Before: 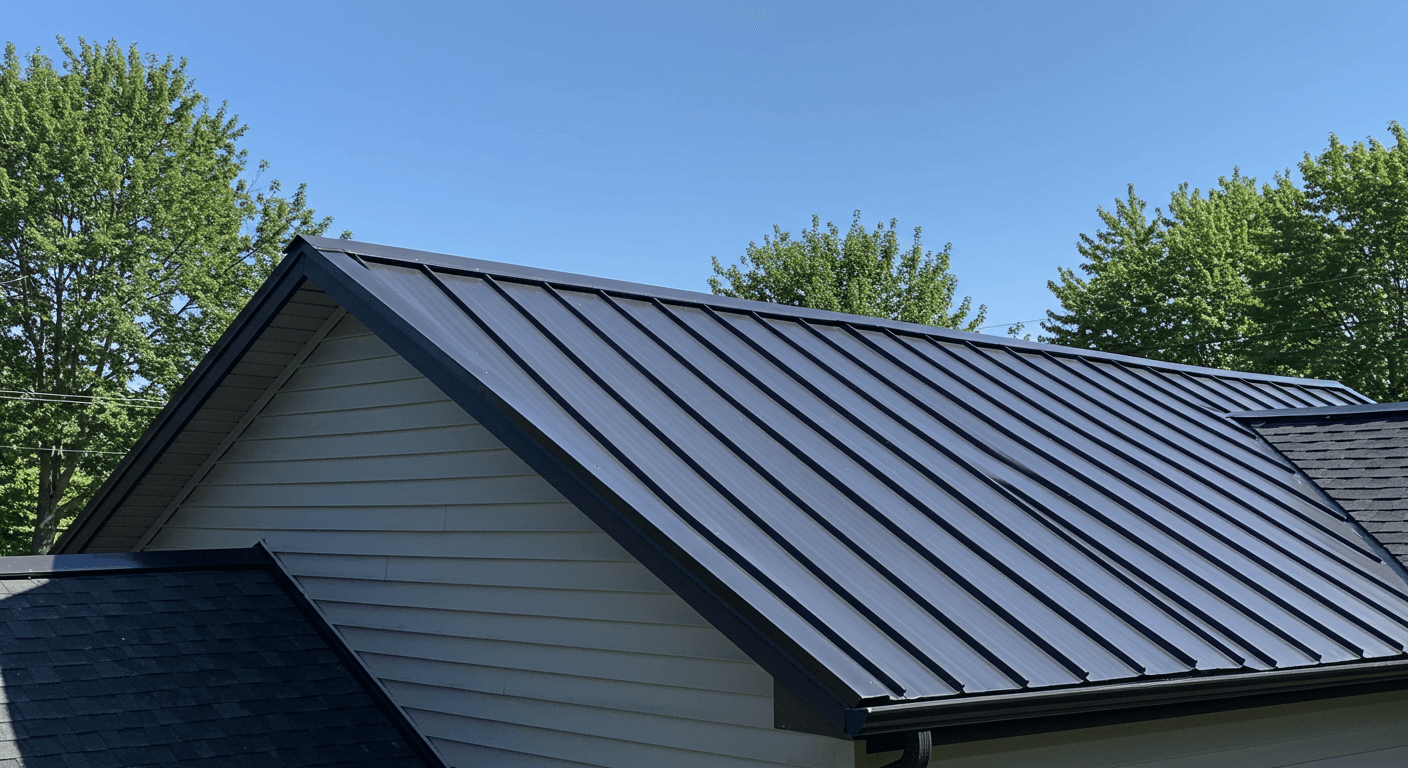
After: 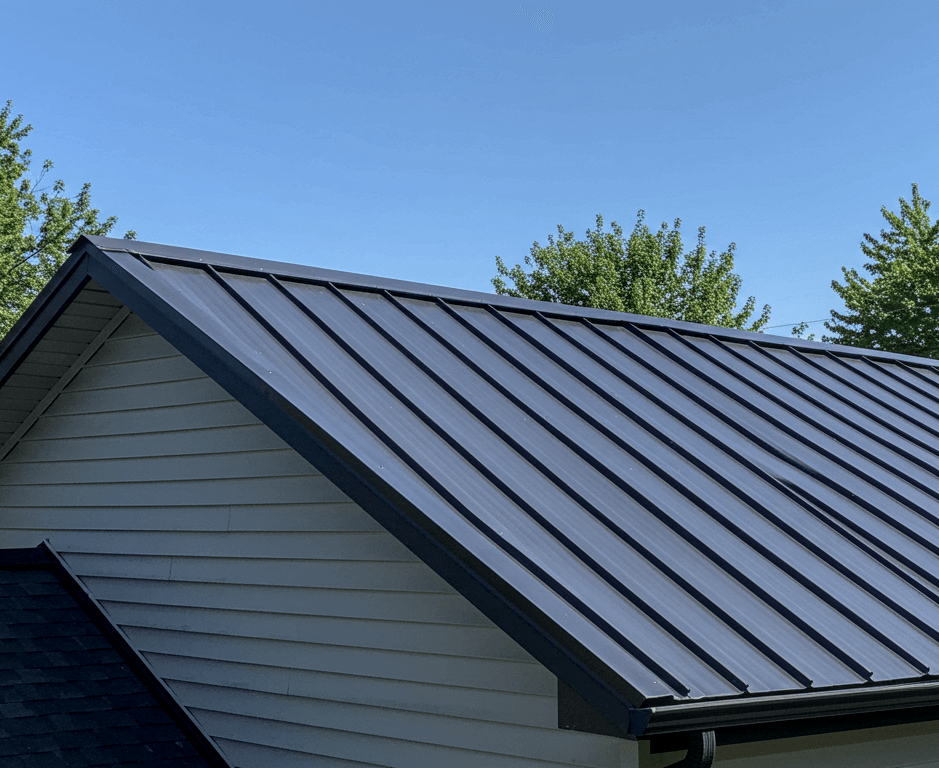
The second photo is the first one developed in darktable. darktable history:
local contrast: highlights 3%, shadows 2%, detail 133%
crop: left 15.365%, right 17.92%
